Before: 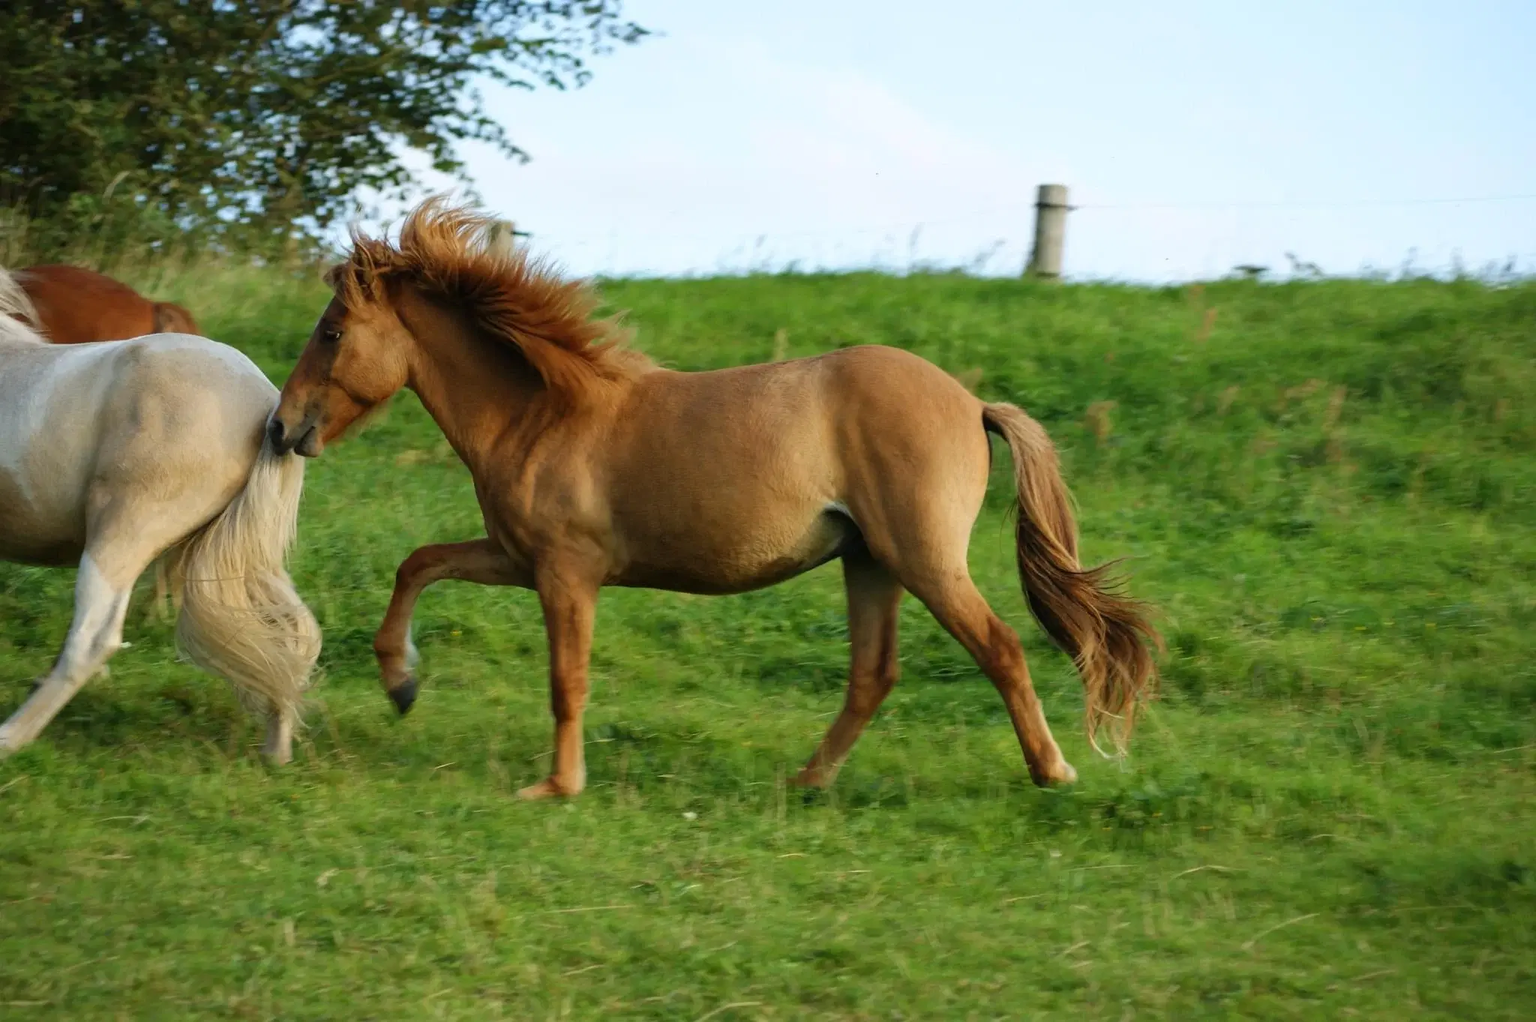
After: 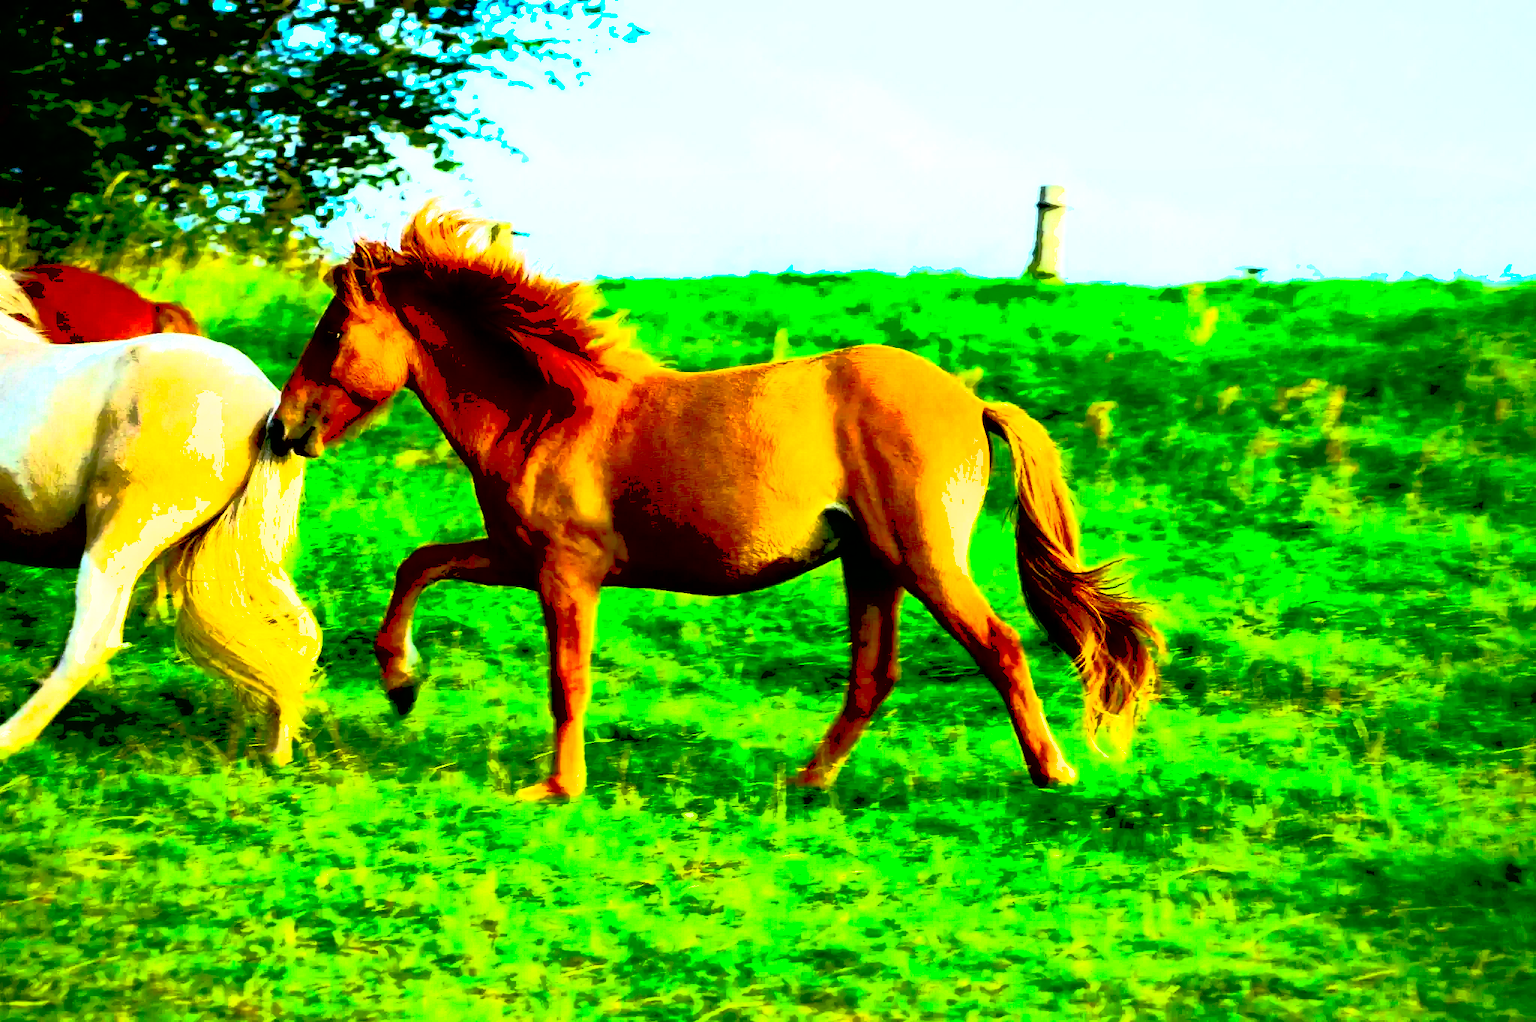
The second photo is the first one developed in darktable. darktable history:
contrast brightness saturation: contrast 1, brightness 1, saturation 1
shadows and highlights: shadows 40, highlights -60
tone equalizer: -8 EV -0.75 EV, -7 EV -0.7 EV, -6 EV -0.6 EV, -5 EV -0.4 EV, -3 EV 0.4 EV, -2 EV 0.6 EV, -1 EV 0.7 EV, +0 EV 0.75 EV, edges refinement/feathering 500, mask exposure compensation -1.57 EV, preserve details no
exposure: black level correction 0.04, exposure 0.5 EV, compensate highlight preservation false
